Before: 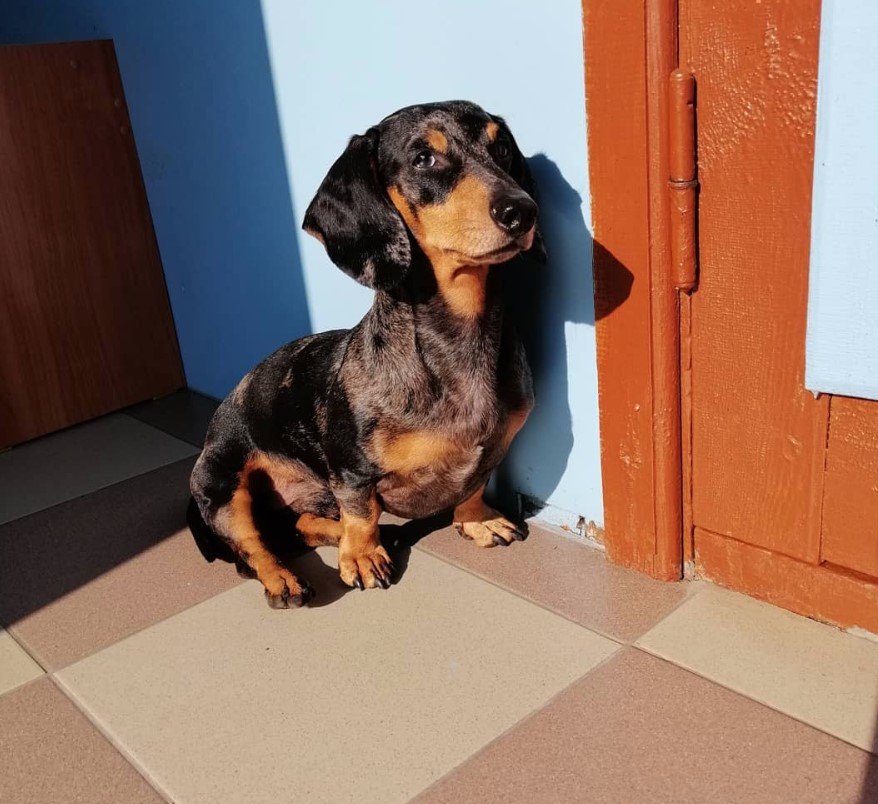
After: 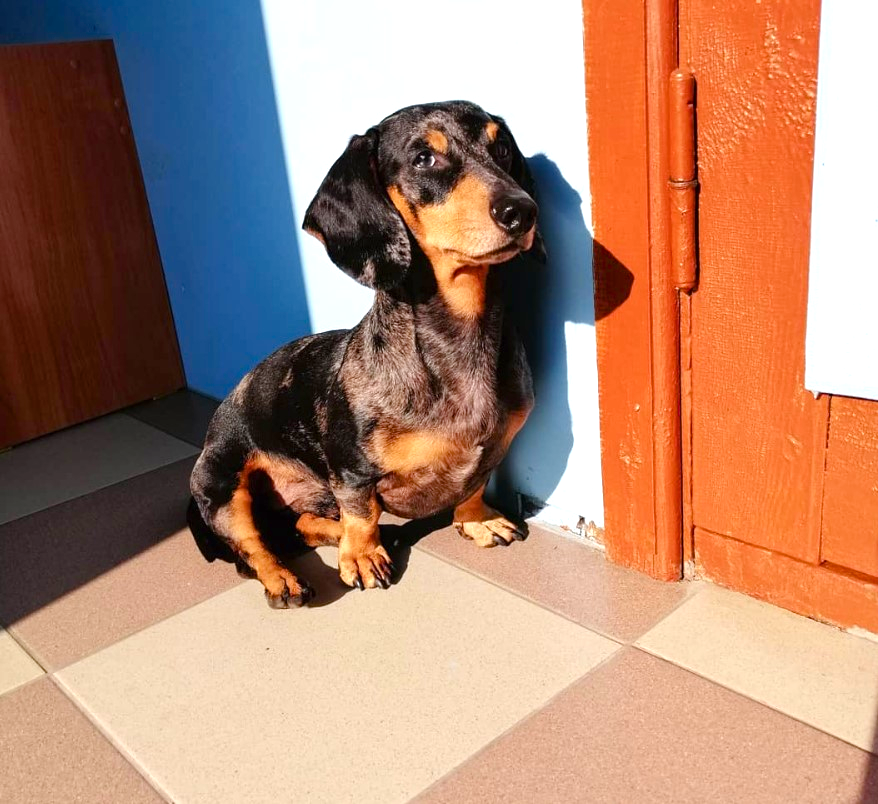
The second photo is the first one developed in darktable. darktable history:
exposure: black level correction 0, exposure 0.7 EV, compensate exposure bias true, compensate highlight preservation false
color balance rgb: perceptual saturation grading › global saturation 20%, perceptual saturation grading › highlights -25%, perceptual saturation grading › shadows 25%
